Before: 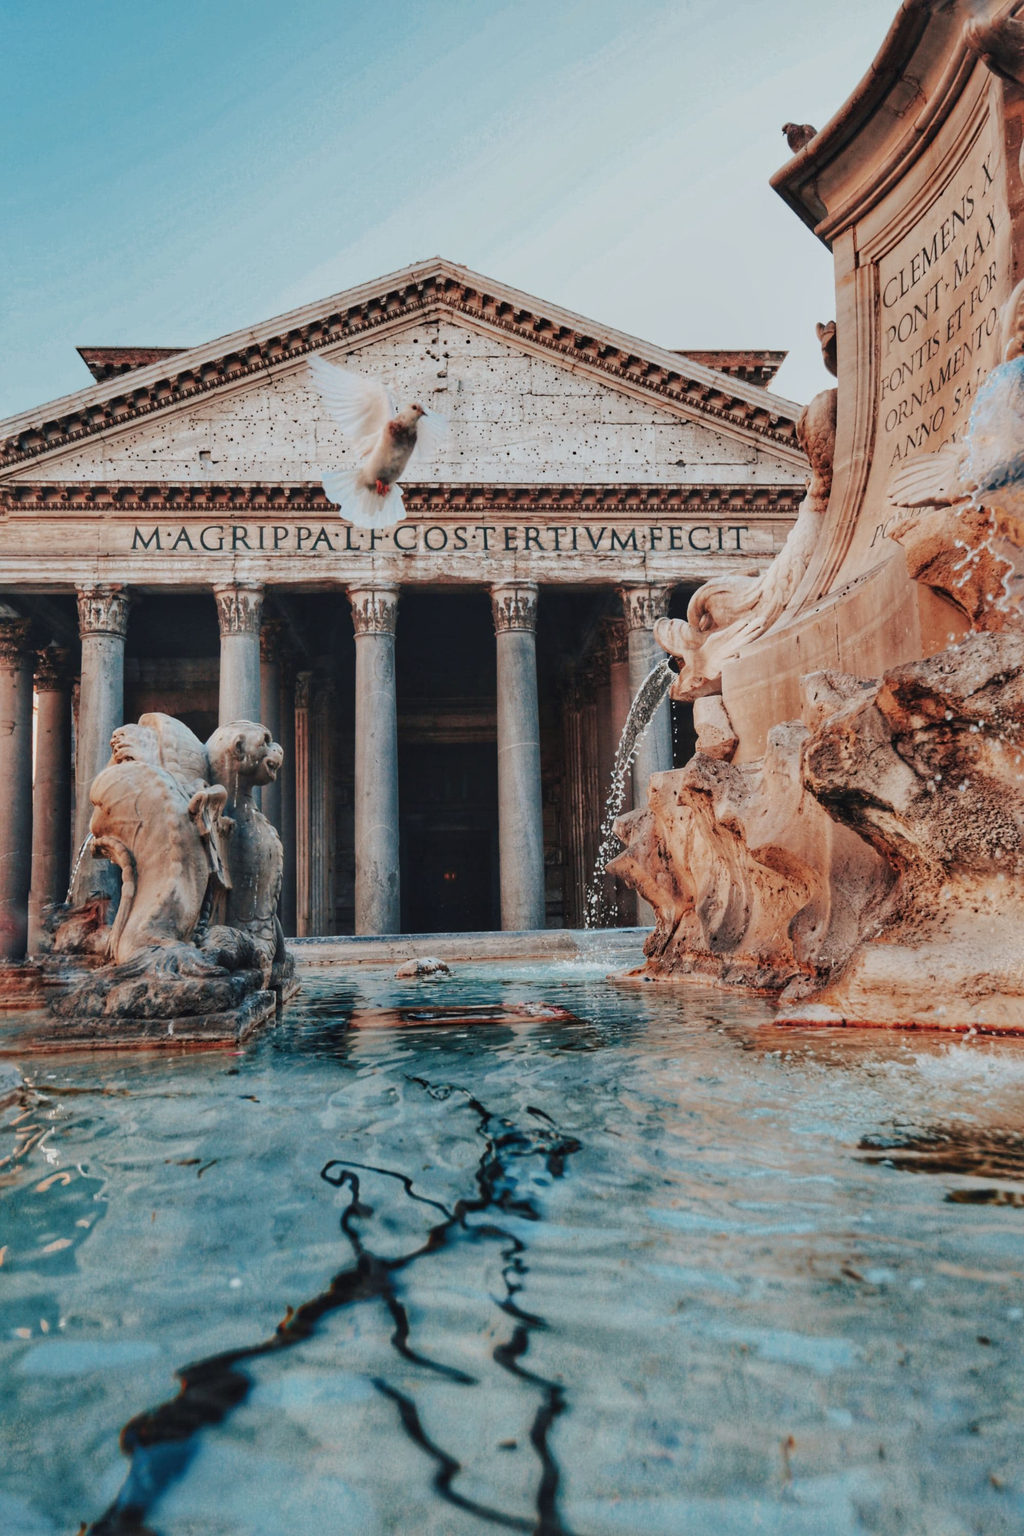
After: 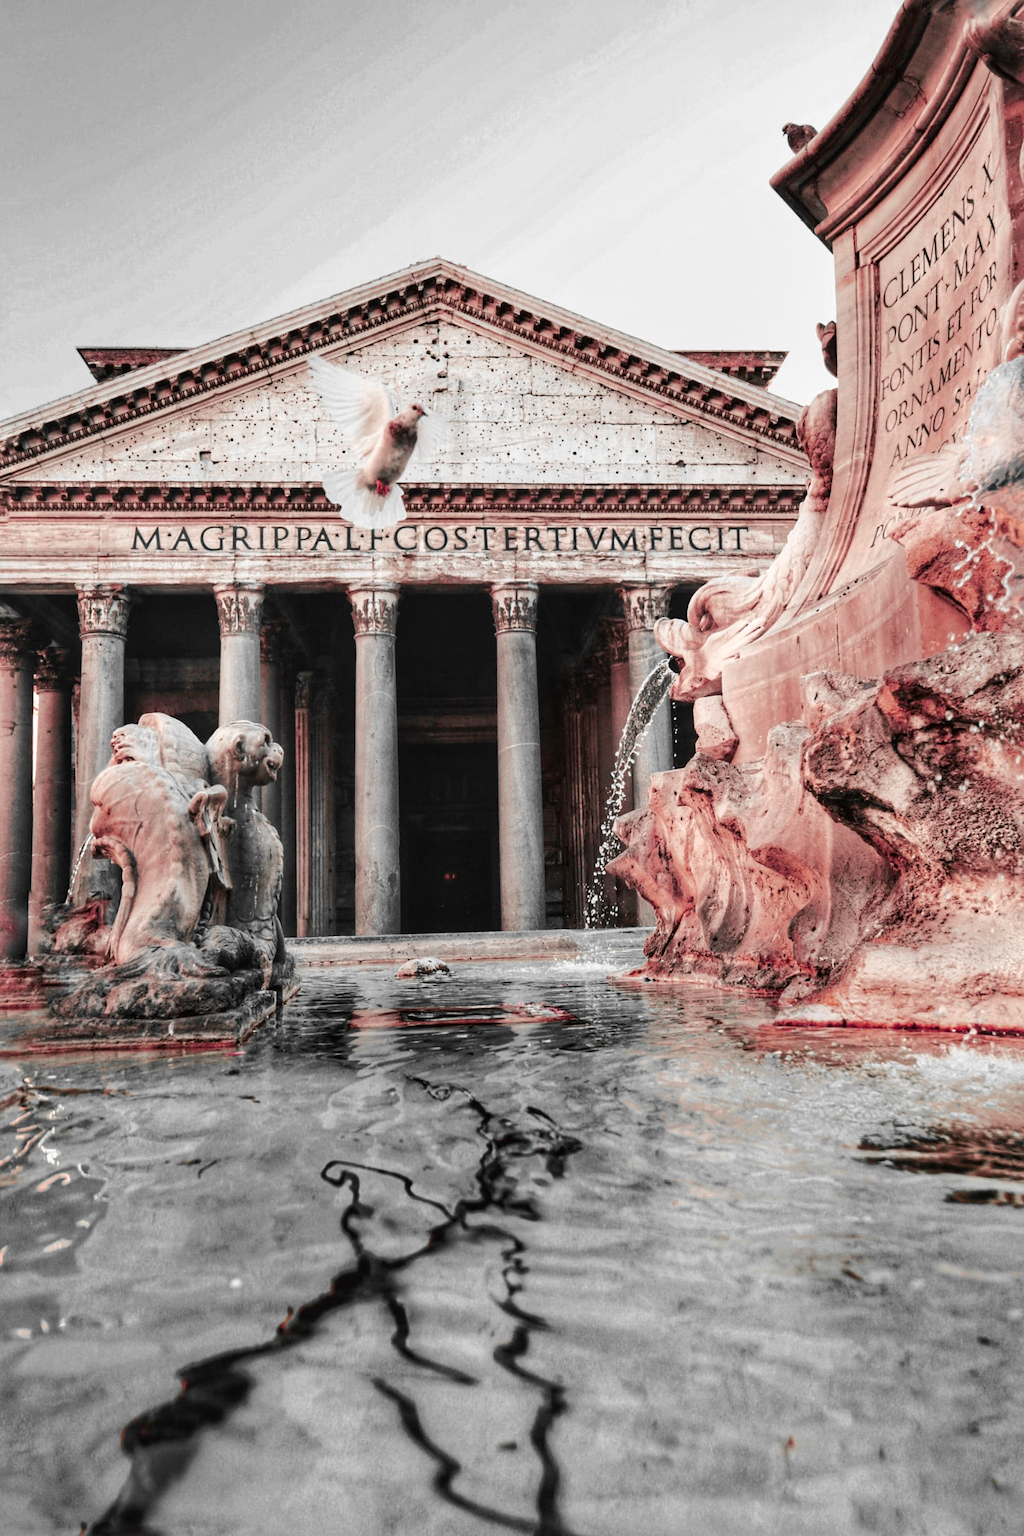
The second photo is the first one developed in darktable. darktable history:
tone curve: curves: ch0 [(0, 0.021) (0.059, 0.053) (0.197, 0.191) (0.32, 0.311) (0.495, 0.505) (0.725, 0.731) (0.89, 0.919) (1, 1)]; ch1 [(0, 0) (0.094, 0.081) (0.285, 0.299) (0.401, 0.424) (0.453, 0.439) (0.495, 0.496) (0.54, 0.55) (0.615, 0.637) (0.657, 0.683) (1, 1)]; ch2 [(0, 0) (0.257, 0.217) (0.43, 0.421) (0.498, 0.507) (0.547, 0.539) (0.595, 0.56) (0.644, 0.599) (1, 1)], color space Lab, independent channels, preserve colors none
exposure: black level correction 0.001, compensate highlight preservation false
local contrast: highlights 104%, shadows 99%, detail 119%, midtone range 0.2
tone equalizer: -8 EV -0.455 EV, -7 EV -0.418 EV, -6 EV -0.364 EV, -5 EV -0.262 EV, -3 EV 0.208 EV, -2 EV 0.336 EV, -1 EV 0.403 EV, +0 EV 0.396 EV
color zones: curves: ch0 [(0, 0.447) (0.184, 0.543) (0.323, 0.476) (0.429, 0.445) (0.571, 0.443) (0.714, 0.451) (0.857, 0.452) (1, 0.447)]; ch1 [(0, 0.464) (0.176, 0.46) (0.287, 0.177) (0.429, 0.002) (0.571, 0) (0.714, 0) (0.857, 0) (1, 0.464)]
